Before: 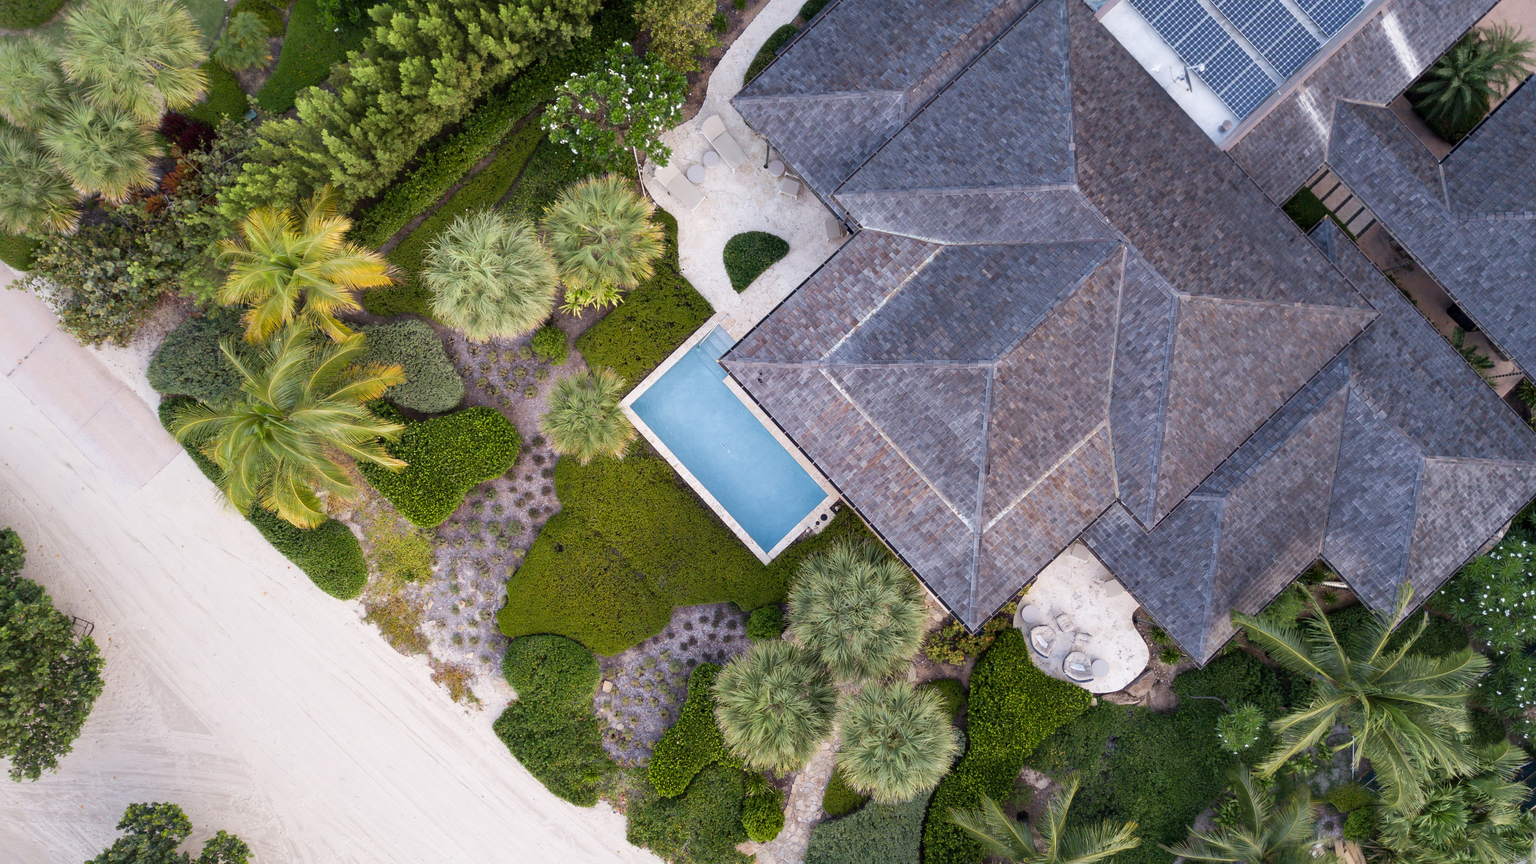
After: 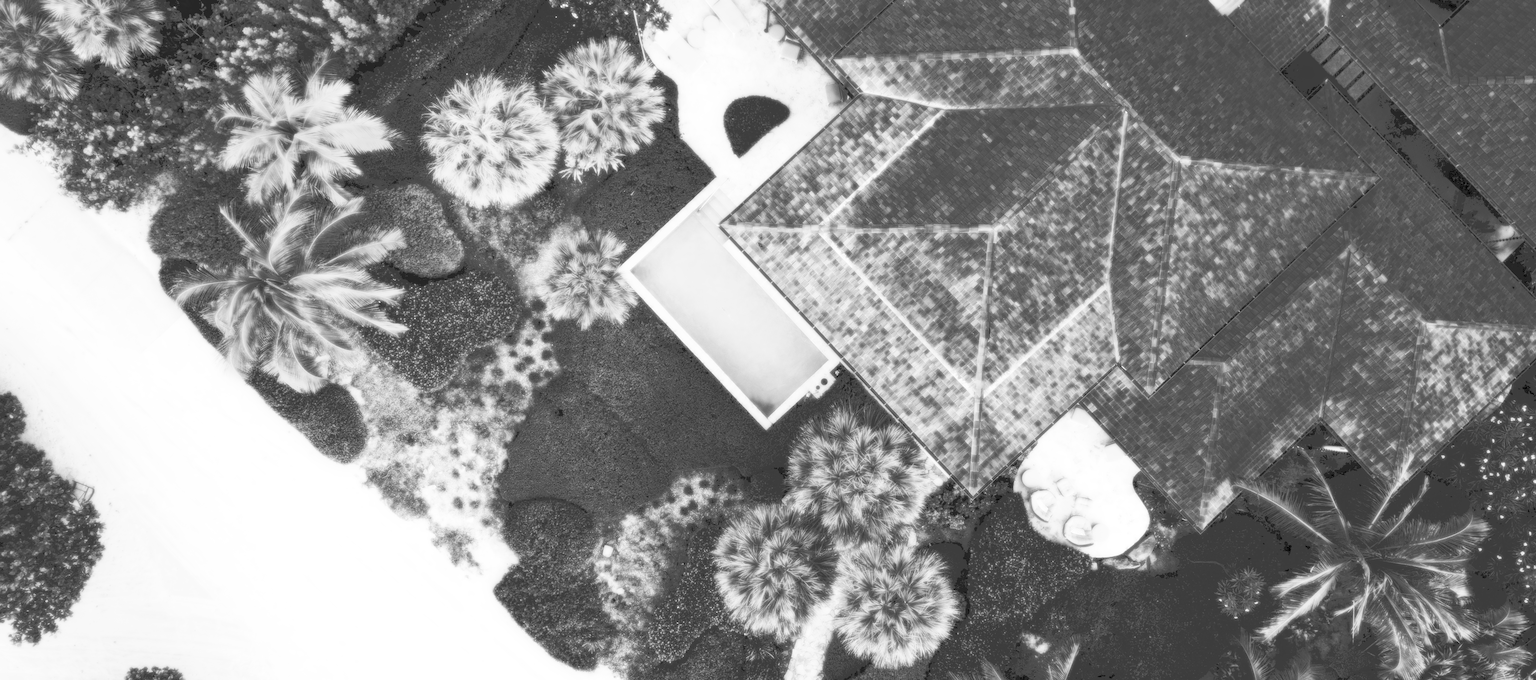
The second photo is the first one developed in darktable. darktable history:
local contrast: mode bilateral grid, contrast 15, coarseness 36, detail 105%, midtone range 0.2
monochrome: on, module defaults
base curve: curves: ch0 [(0, 0) (0.032, 0.037) (0.105, 0.228) (0.435, 0.76) (0.856, 0.983) (1, 1)]
bloom: size 0%, threshold 54.82%, strength 8.31%
crop and rotate: top 15.774%, bottom 5.506%
haze removal: strength -0.05
tone curve: curves: ch0 [(0, 0) (0.003, 0.313) (0.011, 0.317) (0.025, 0.317) (0.044, 0.322) (0.069, 0.327) (0.1, 0.335) (0.136, 0.347) (0.177, 0.364) (0.224, 0.384) (0.277, 0.421) (0.335, 0.459) (0.399, 0.501) (0.468, 0.554) (0.543, 0.611) (0.623, 0.679) (0.709, 0.751) (0.801, 0.804) (0.898, 0.844) (1, 1)], preserve colors none
contrast brightness saturation: brightness -1, saturation 1
